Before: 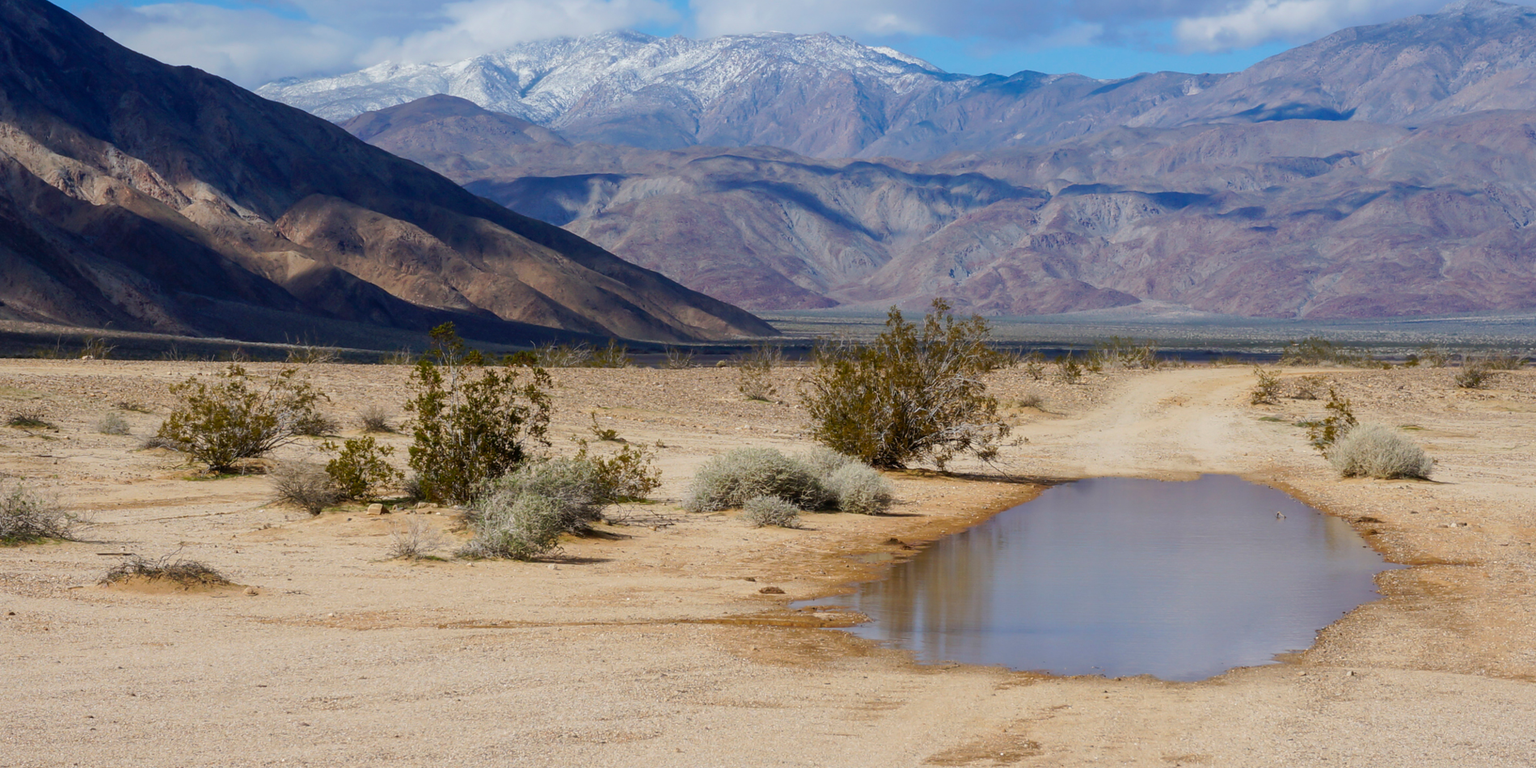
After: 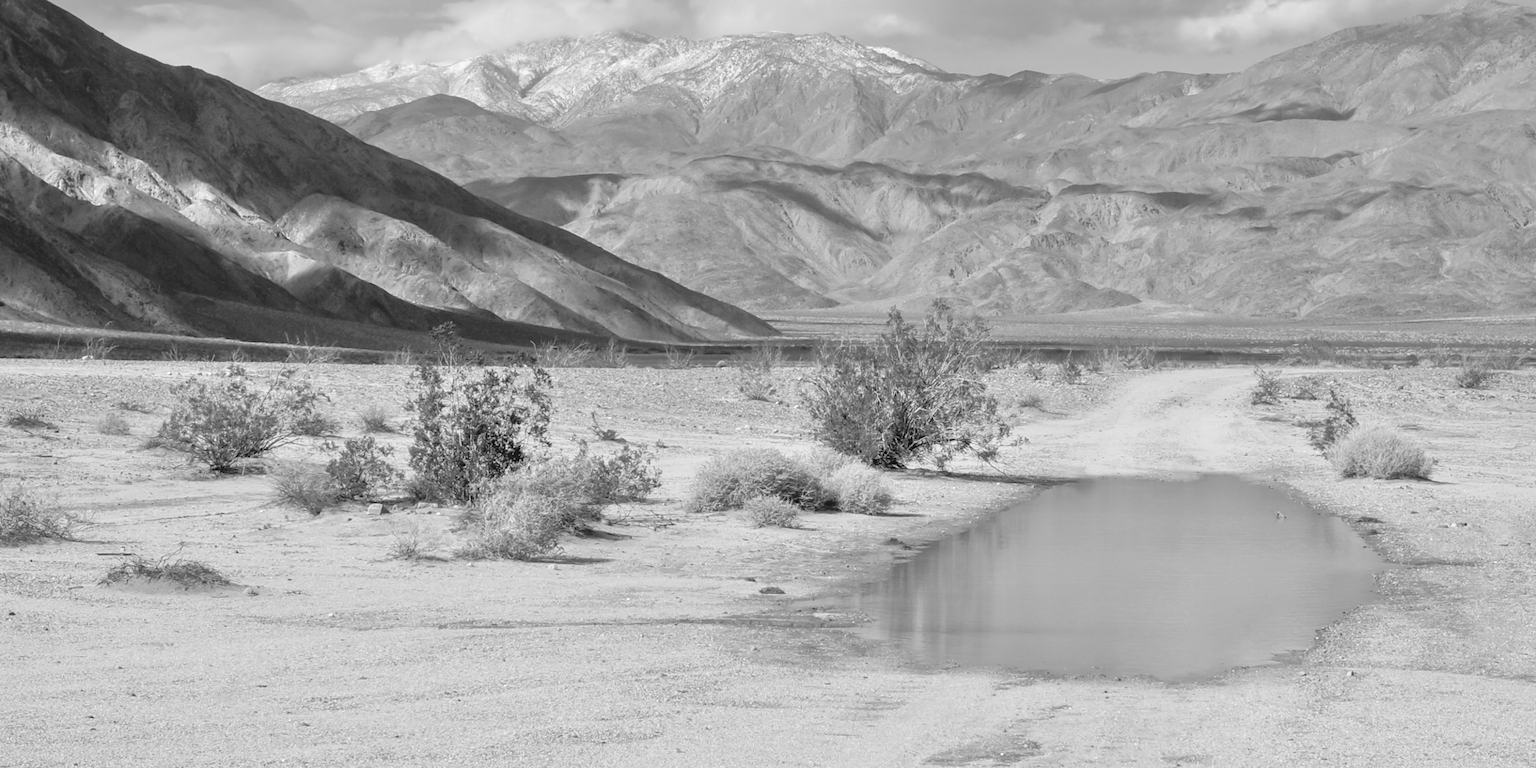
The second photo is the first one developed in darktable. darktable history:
color balance rgb: perceptual saturation grading › global saturation 36%, perceptual brilliance grading › global brilliance 10%, global vibrance 20%
tone equalizer: -7 EV 0.15 EV, -6 EV 0.6 EV, -5 EV 1.15 EV, -4 EV 1.33 EV, -3 EV 1.15 EV, -2 EV 0.6 EV, -1 EV 0.15 EV, mask exposure compensation -0.5 EV
contrast brightness saturation: contrast -0.1, brightness 0.05, saturation 0.08
monochrome: on, module defaults
